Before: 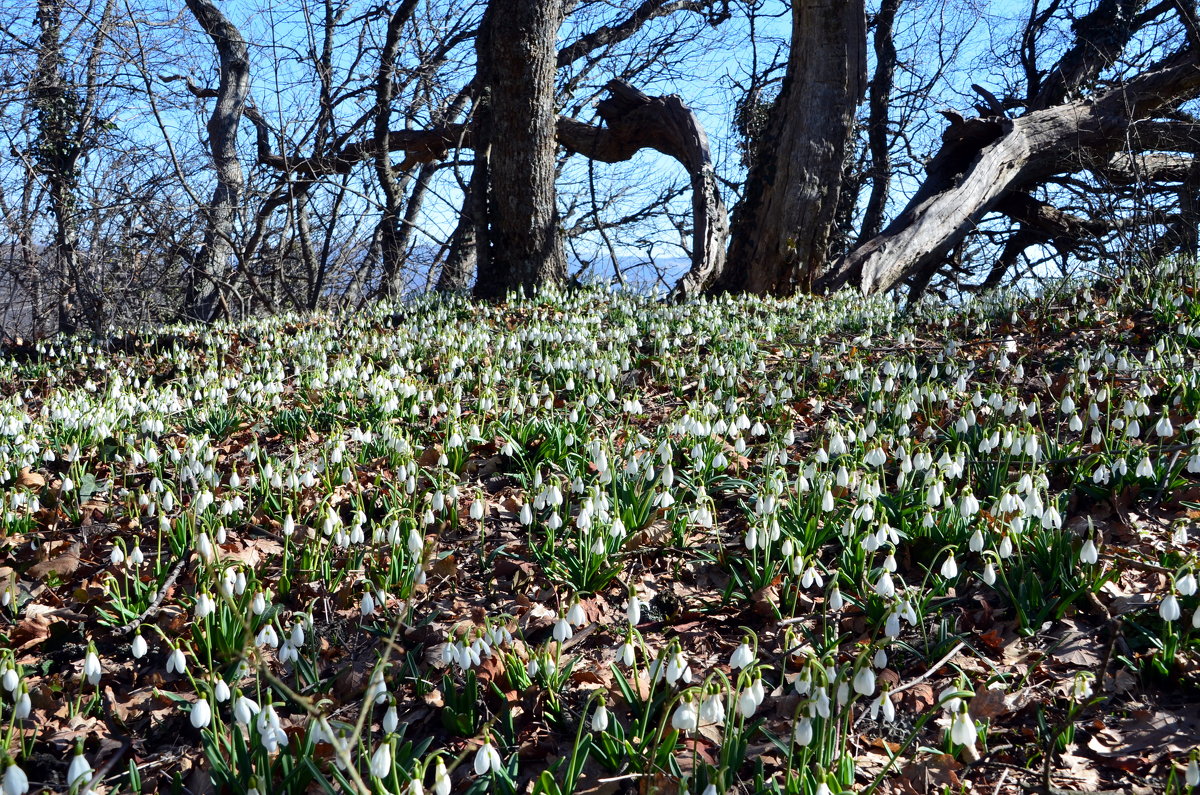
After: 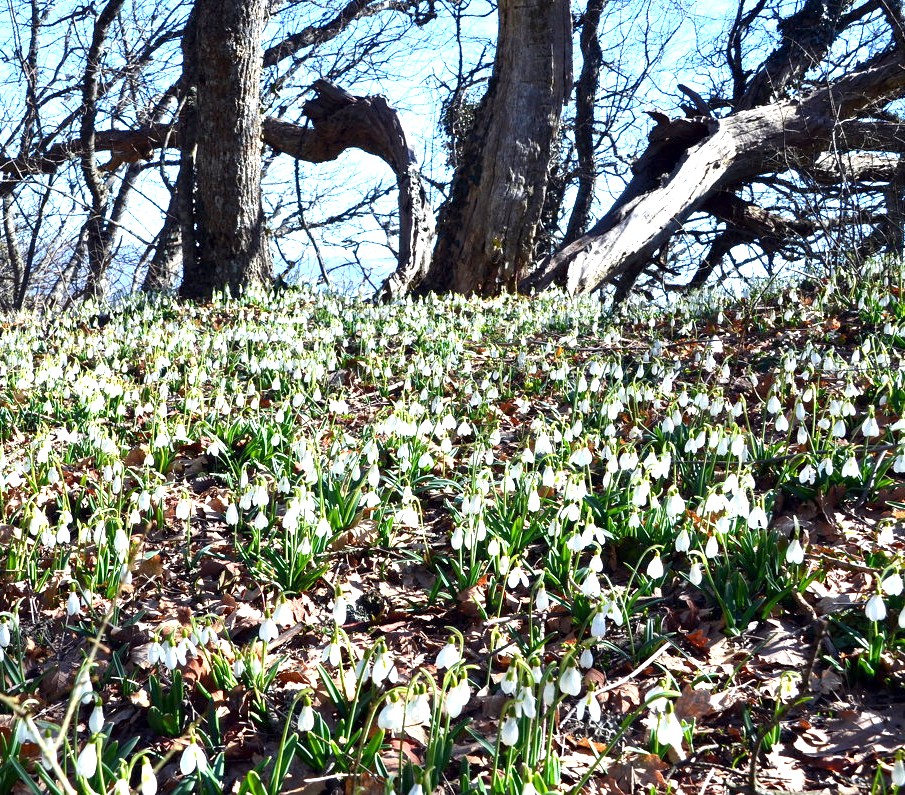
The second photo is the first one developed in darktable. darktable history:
exposure: exposure 1.209 EV, compensate highlight preservation false
crop and rotate: left 24.514%
